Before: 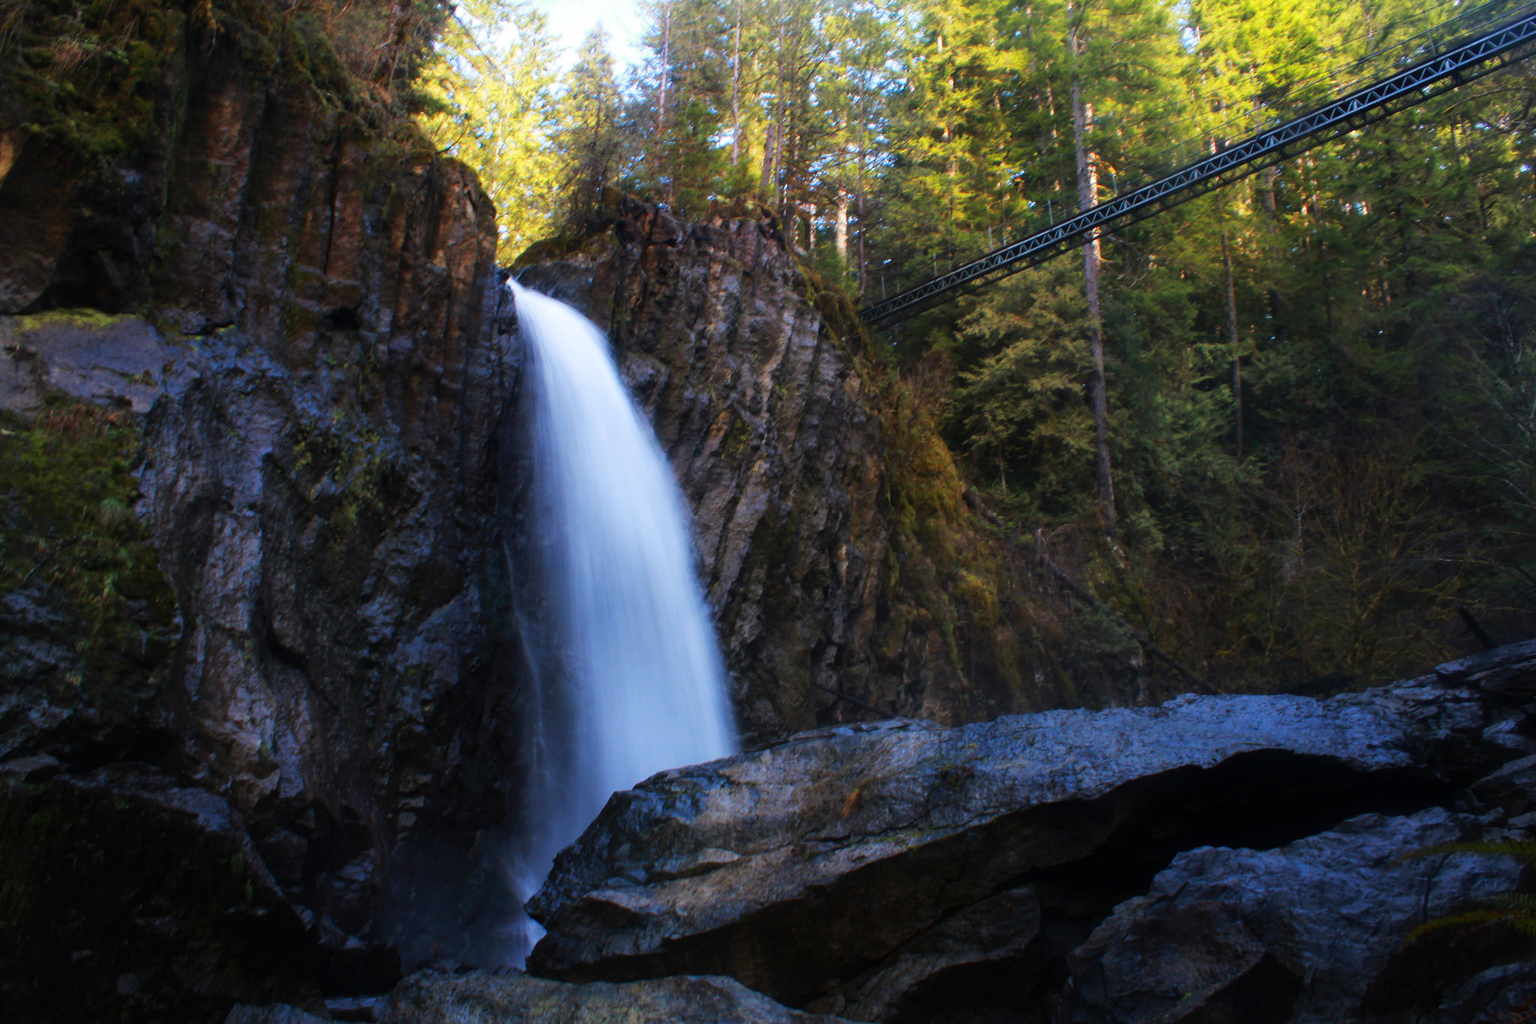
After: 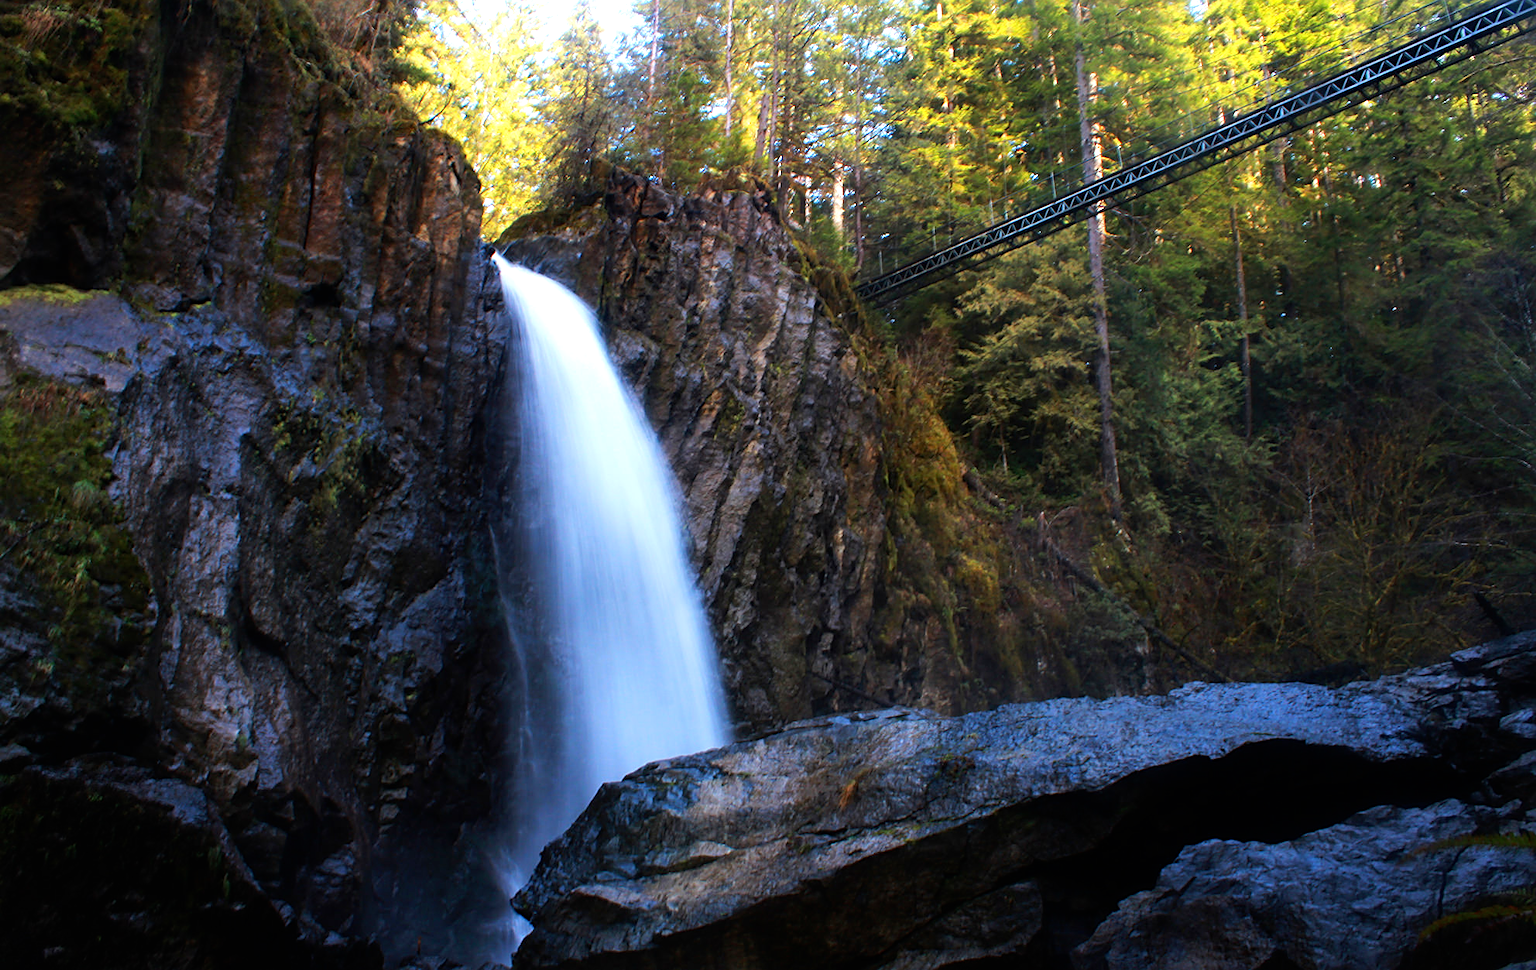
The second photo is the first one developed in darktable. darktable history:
exposure: black level correction 0, exposure 0.5 EV, compensate highlight preservation false
sharpen: on, module defaults
crop: left 1.964%, top 3.251%, right 1.122%, bottom 4.933%
